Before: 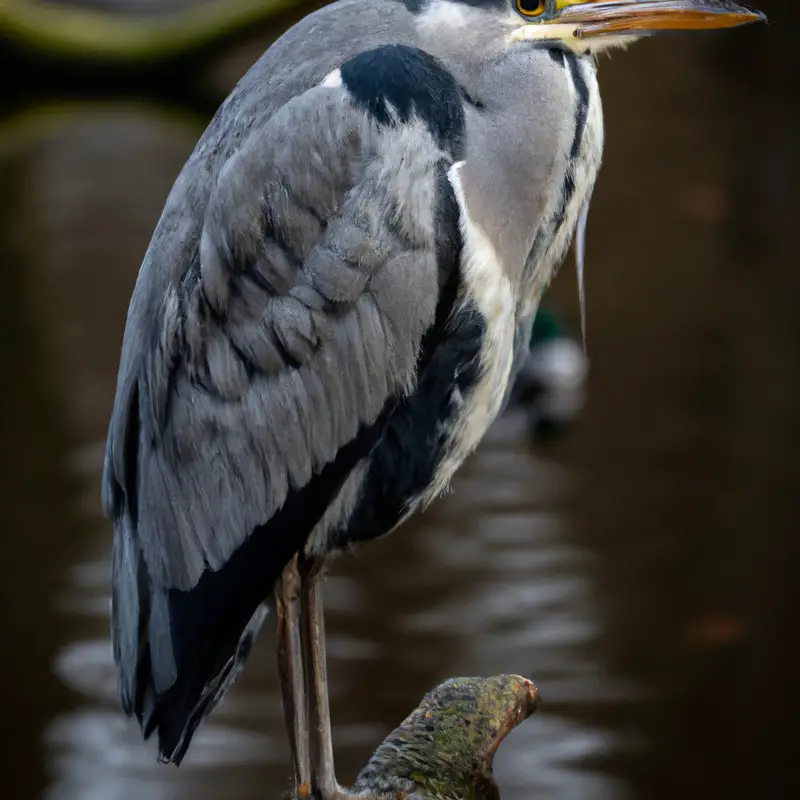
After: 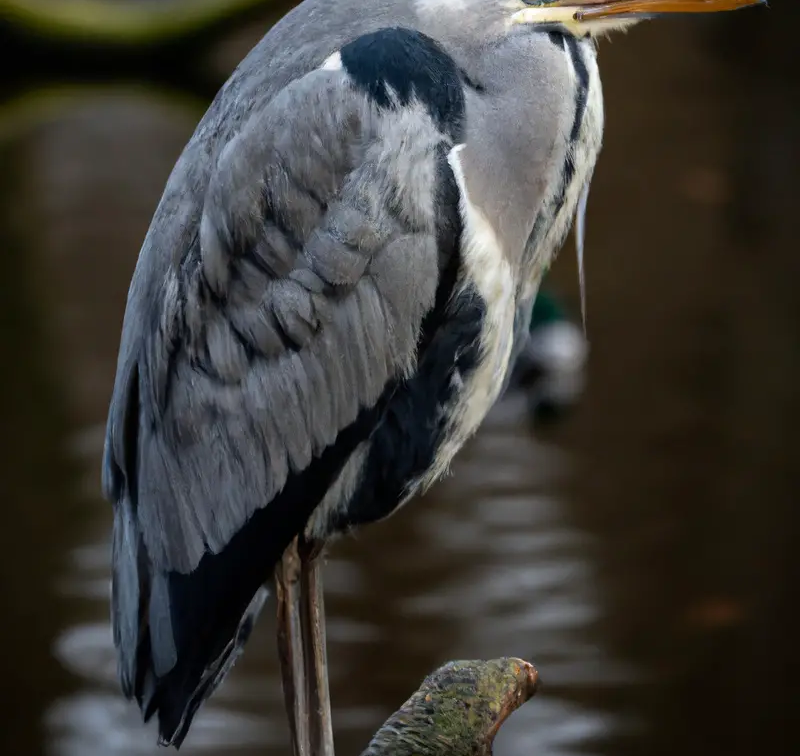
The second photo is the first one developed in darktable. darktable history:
crop and rotate: top 2.149%, bottom 3.271%
